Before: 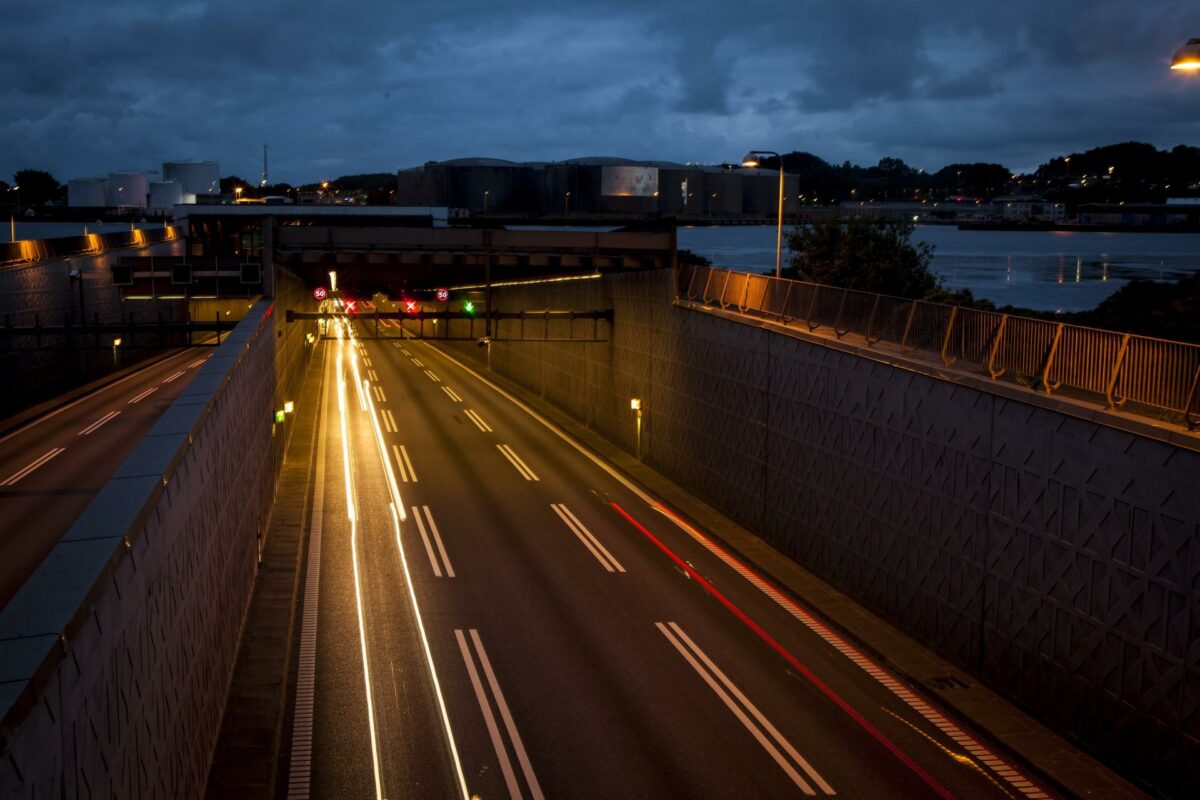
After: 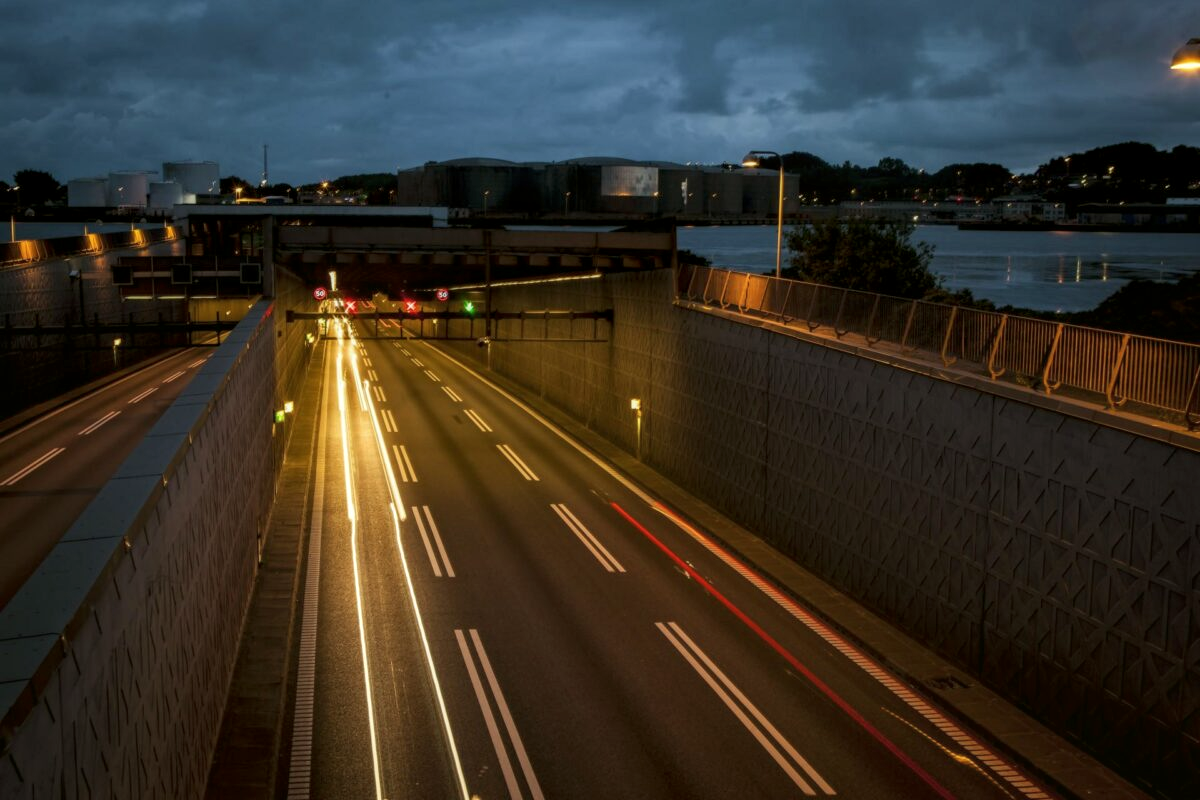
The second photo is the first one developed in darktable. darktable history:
color balance: mode lift, gamma, gain (sRGB), lift [1.04, 1, 1, 0.97], gamma [1.01, 1, 1, 0.97], gain [0.96, 1, 1, 0.97]
local contrast: on, module defaults
